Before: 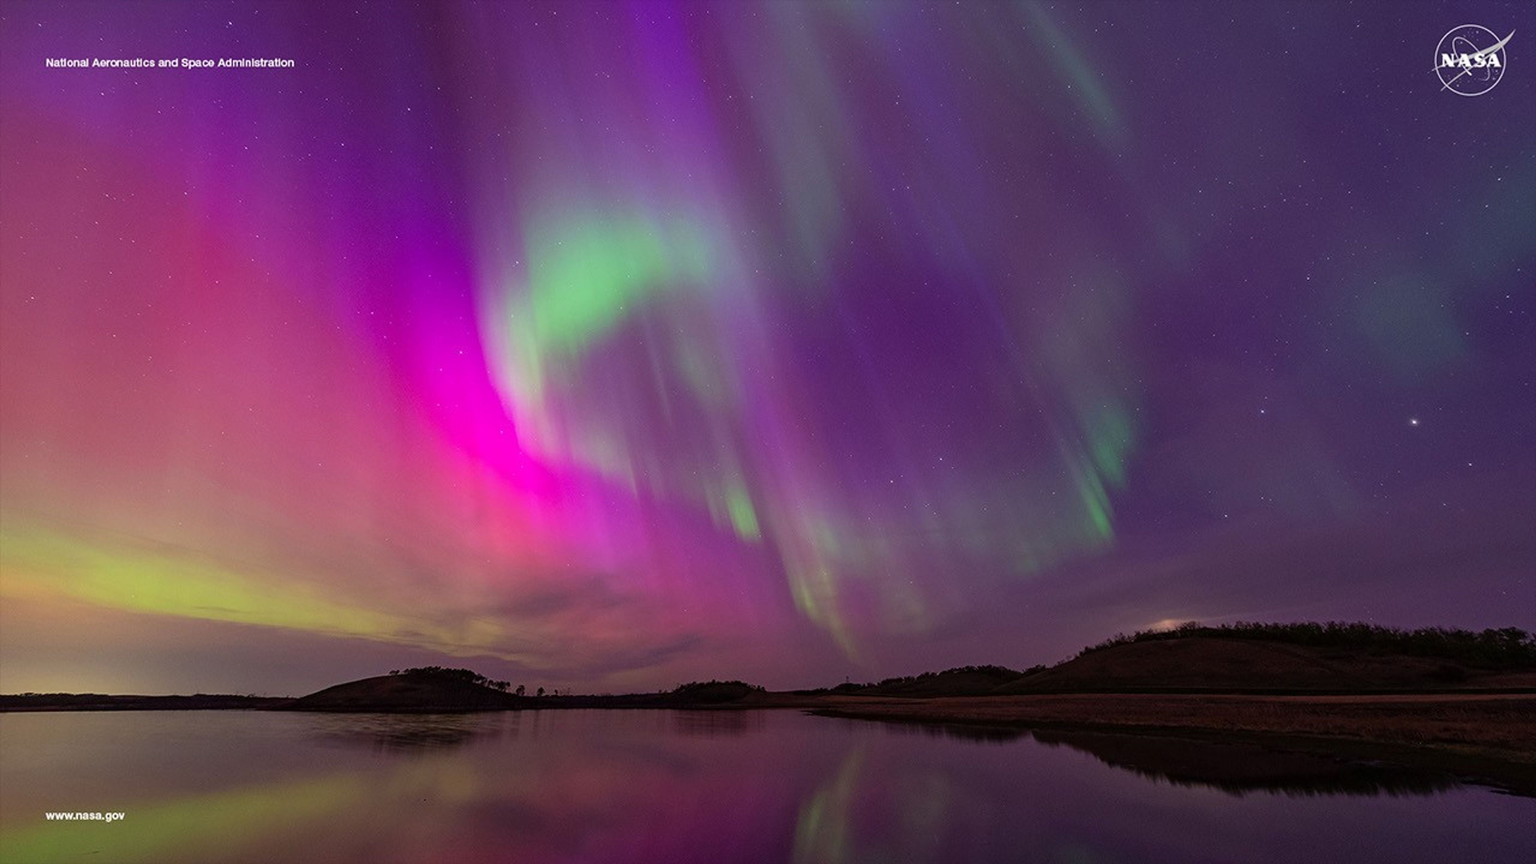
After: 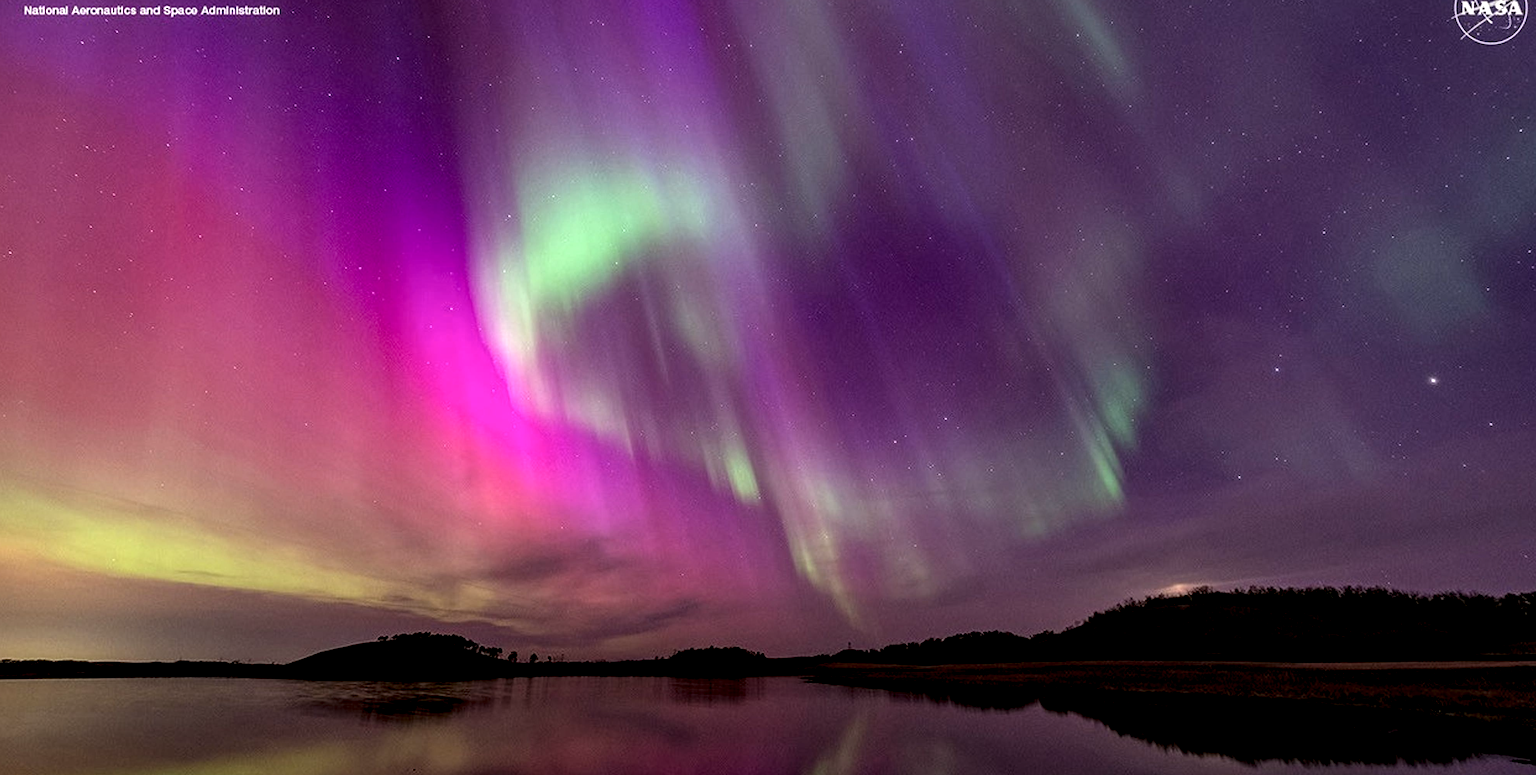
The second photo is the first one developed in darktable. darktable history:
color balance: mode lift, gamma, gain (sRGB), lift [1, 0.99, 1.01, 0.992], gamma [1, 1.037, 0.974, 0.963]
local contrast: highlights 19%, detail 186%
crop: left 1.507%, top 6.147%, right 1.379%, bottom 6.637%
